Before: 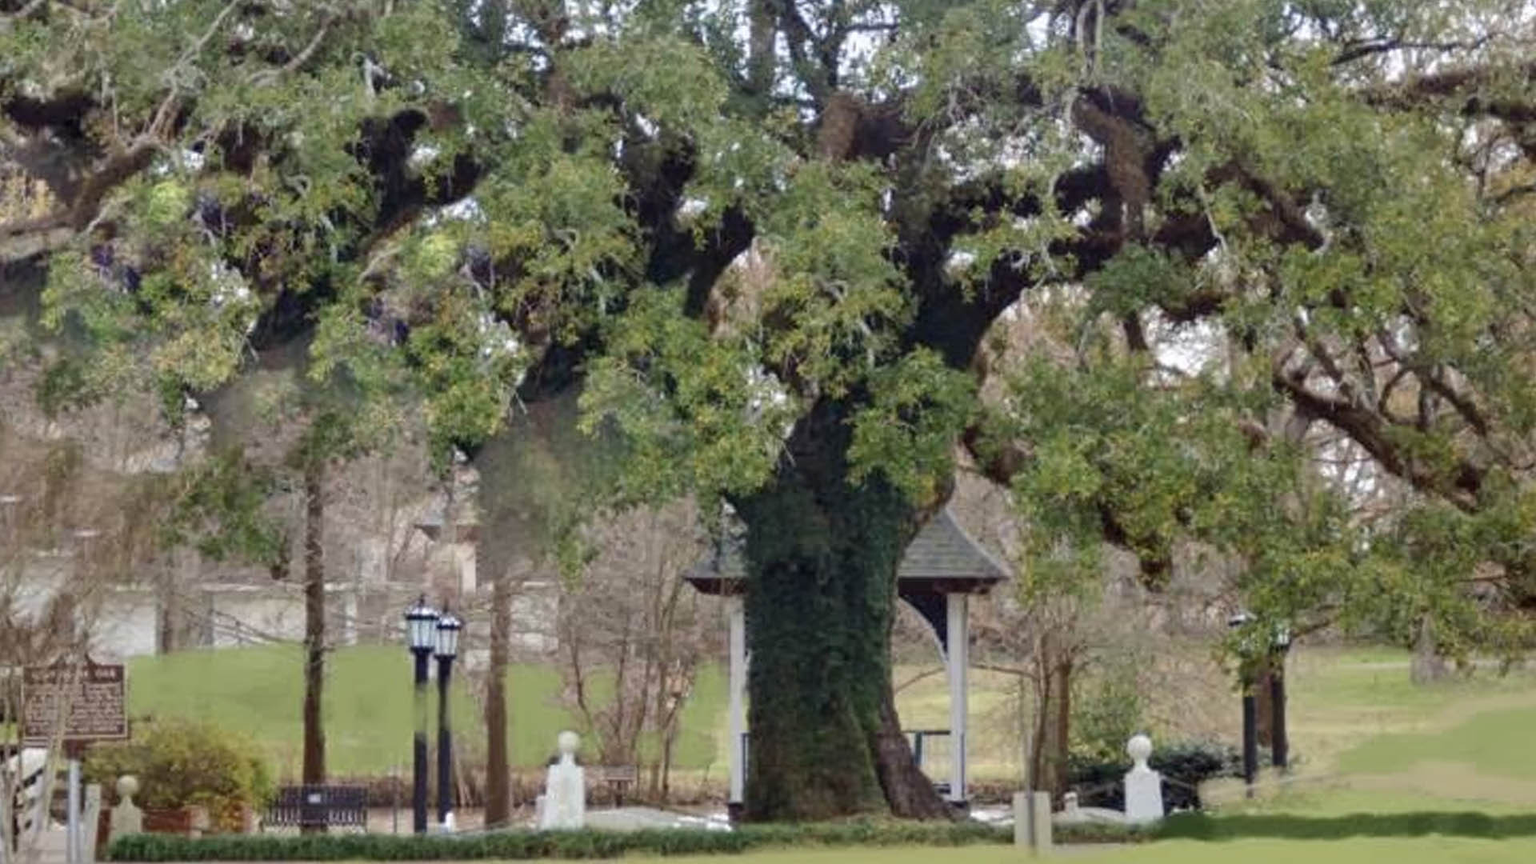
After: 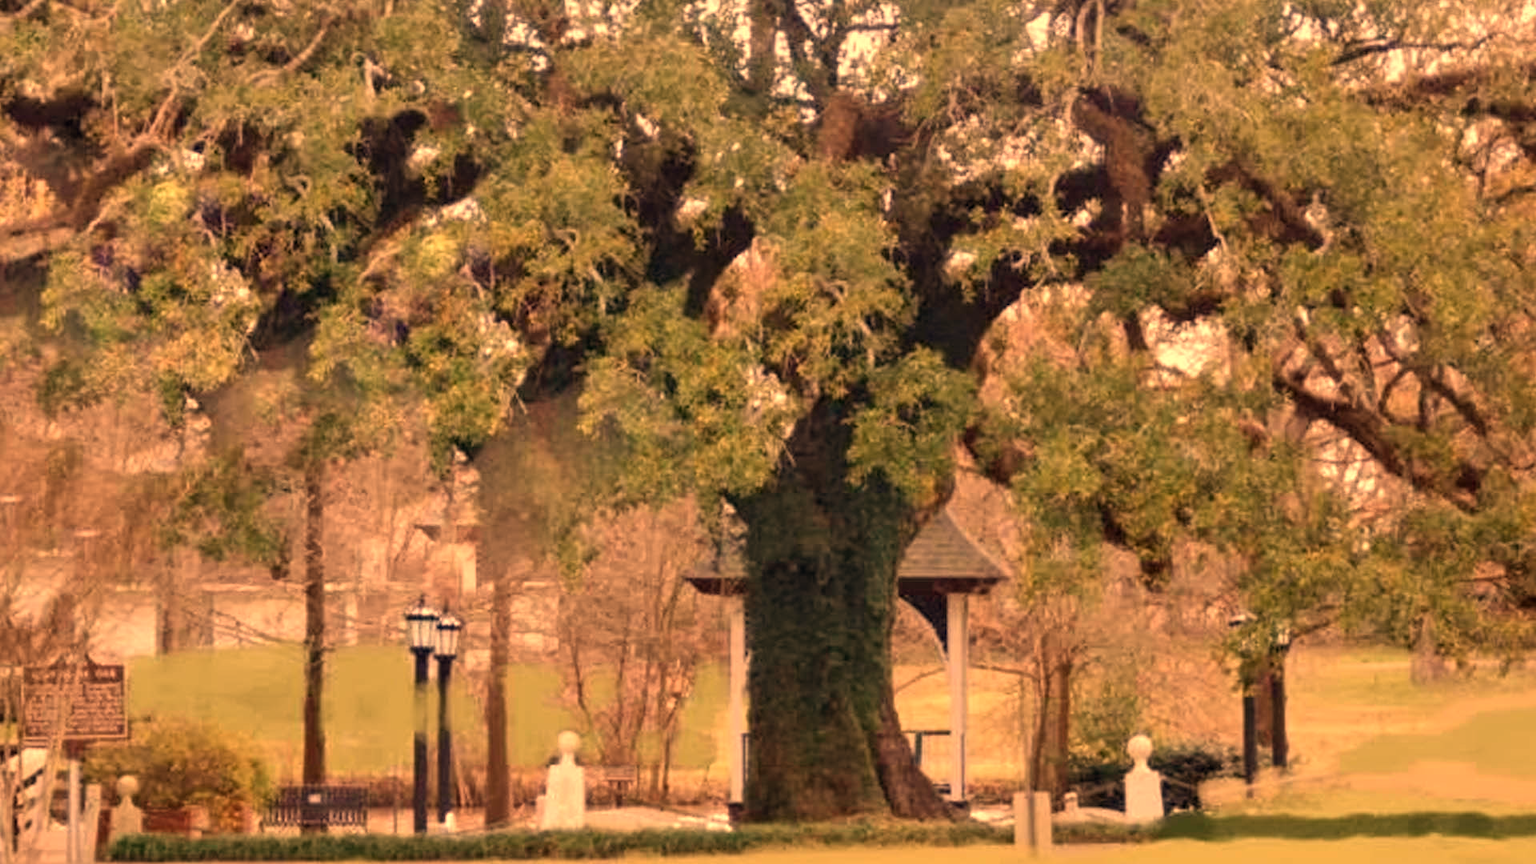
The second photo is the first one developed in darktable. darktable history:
tone equalizer: on, module defaults
white balance: red 1.467, blue 0.684
